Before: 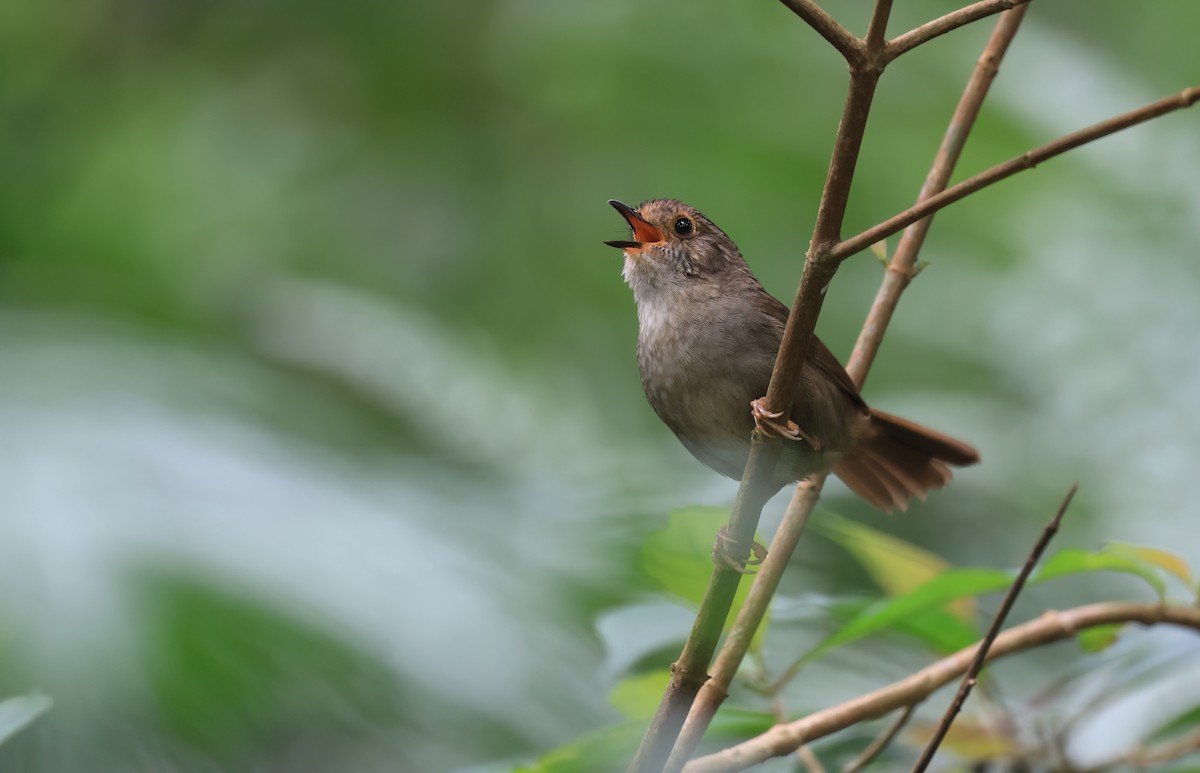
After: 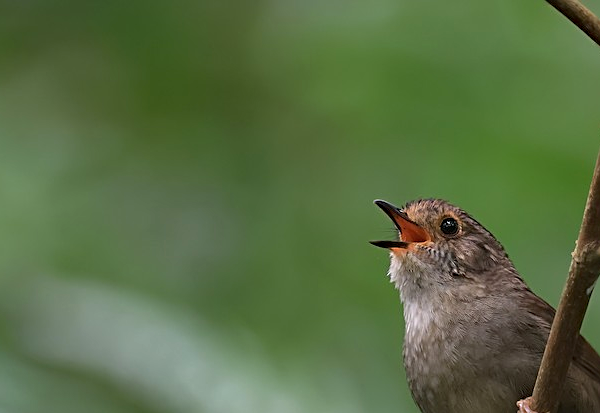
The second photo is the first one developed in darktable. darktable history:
haze removal: compatibility mode true, adaptive false
sharpen: on, module defaults
crop: left 19.556%, right 30.401%, bottom 46.458%
